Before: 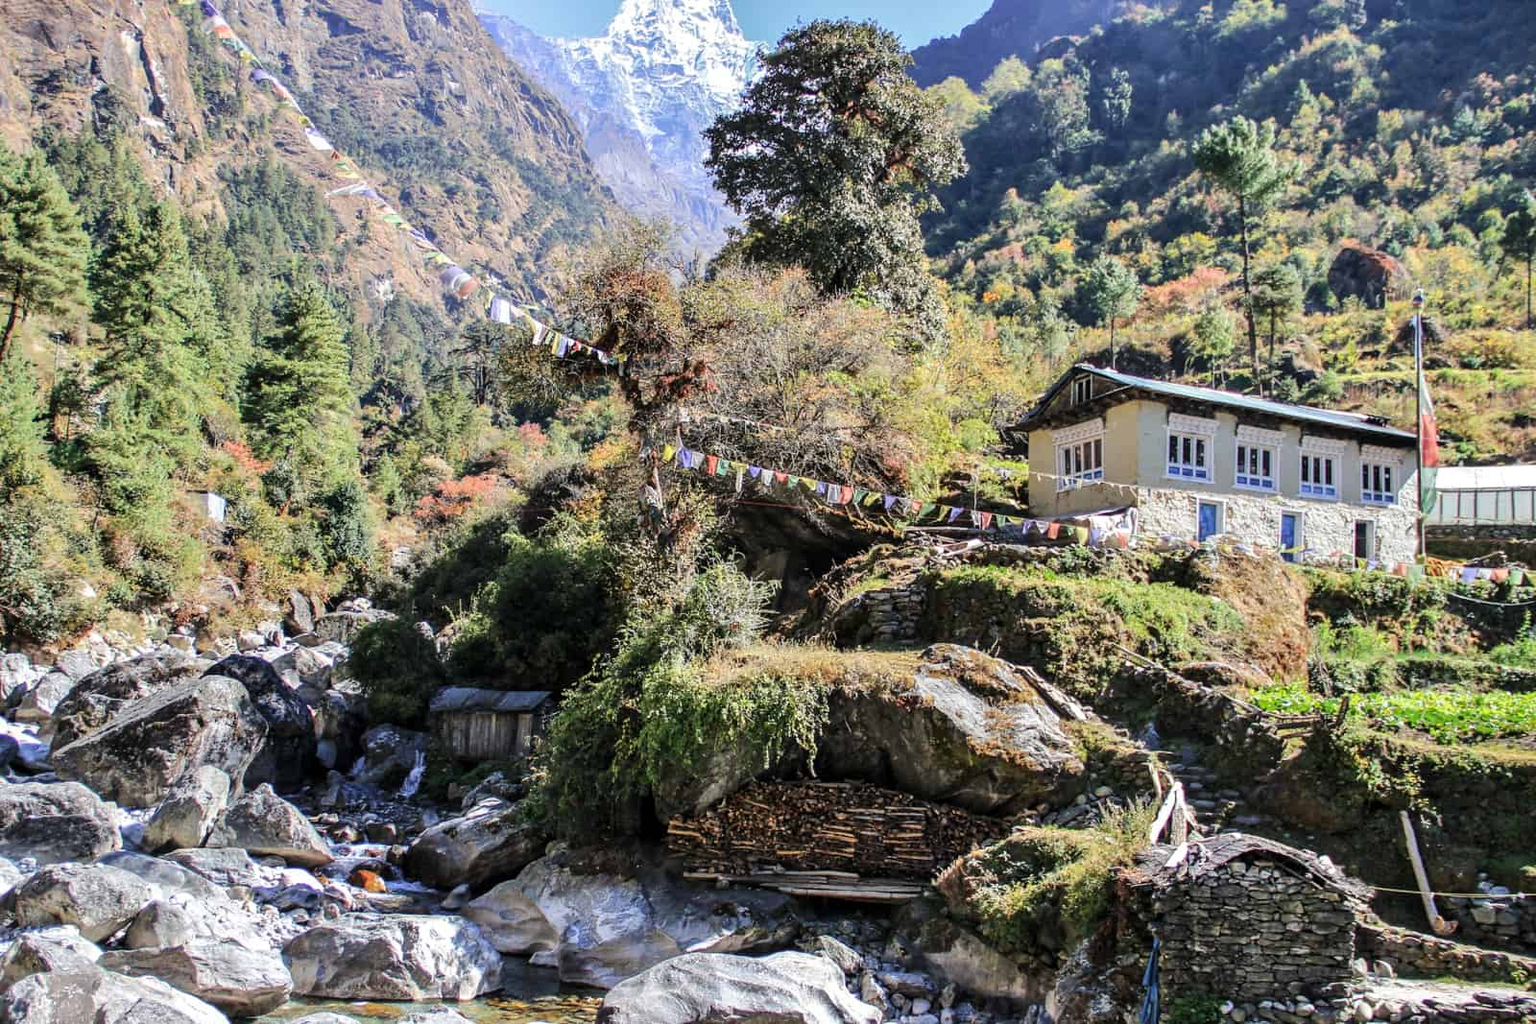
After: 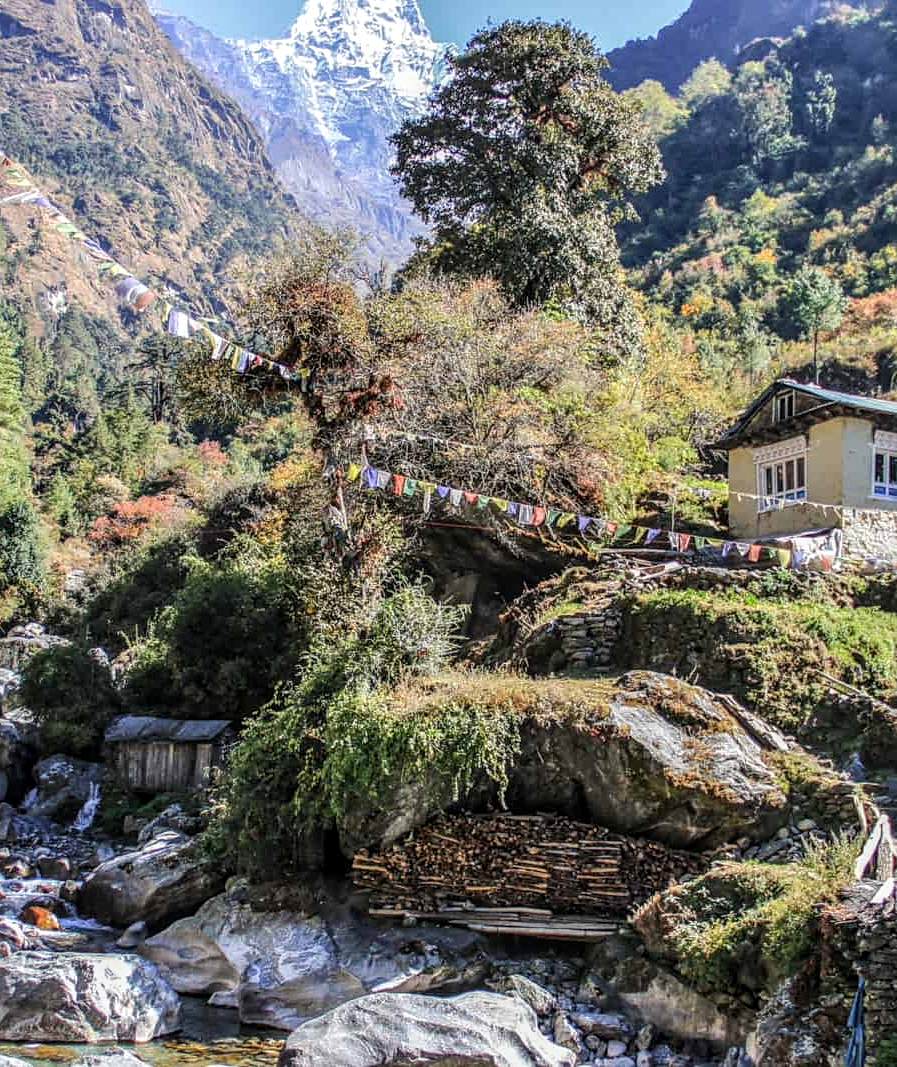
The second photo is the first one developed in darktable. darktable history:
sharpen: amount 0.207
local contrast: highlights 2%, shadows 5%, detail 133%
crop: left 21.49%, right 22.429%
